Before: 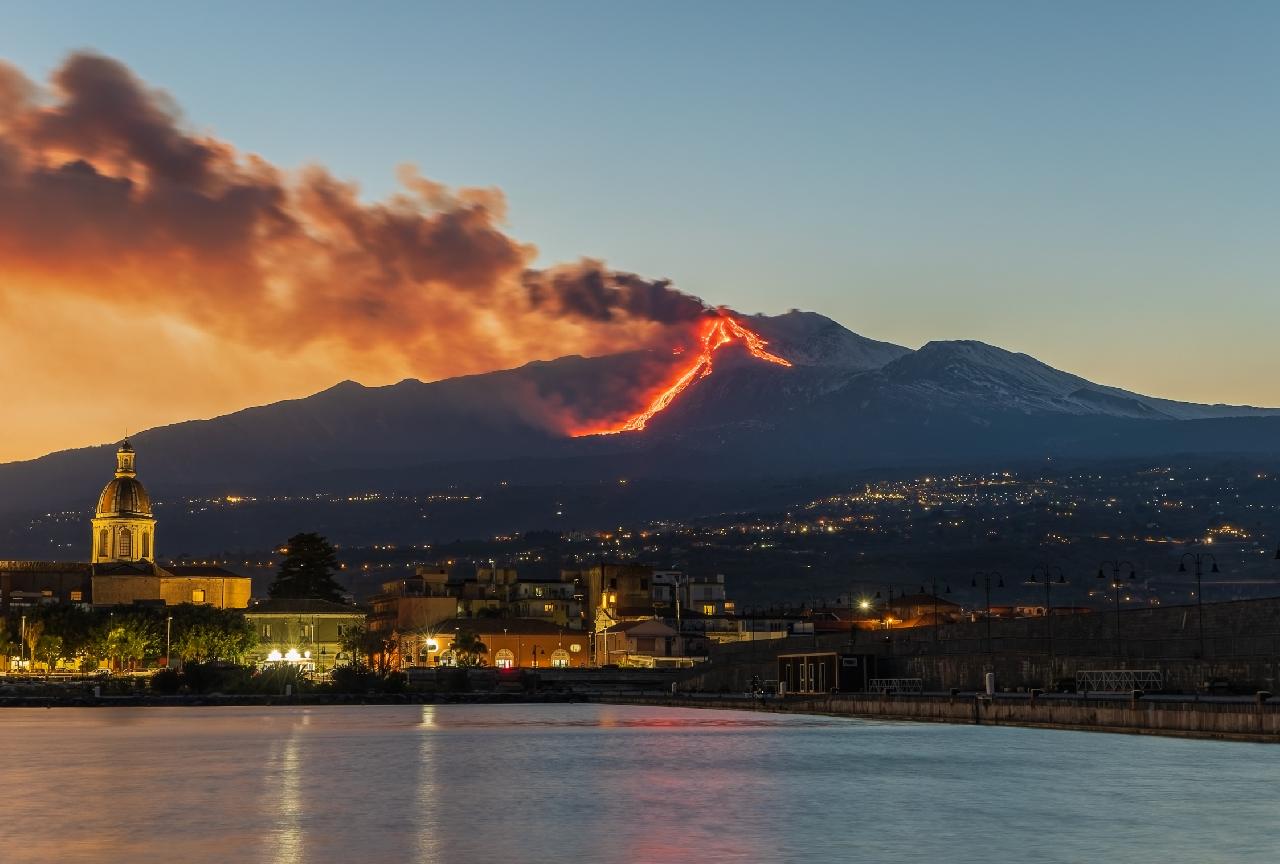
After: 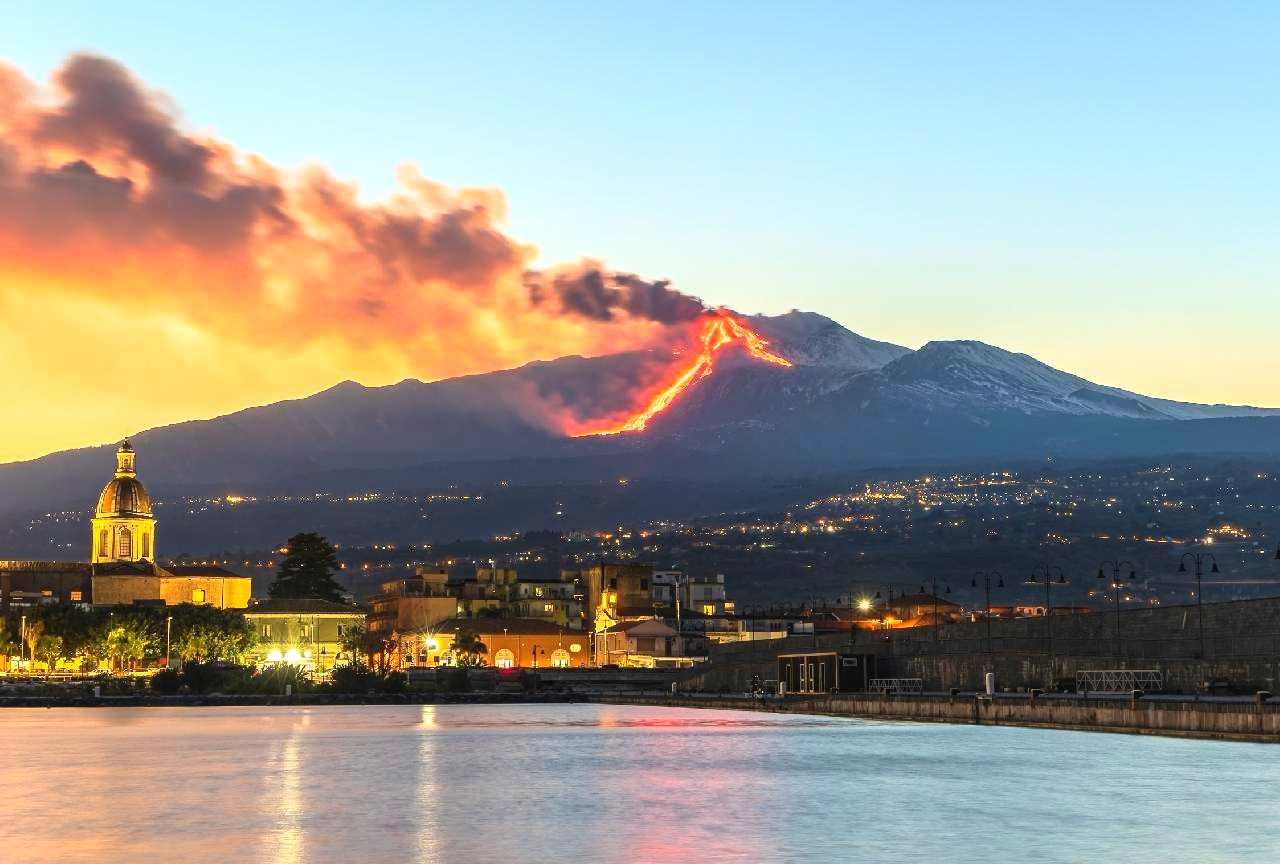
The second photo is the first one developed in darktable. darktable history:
contrast brightness saturation: contrast 0.2, brightness 0.15, saturation 0.14
exposure: black level correction 0, exposure 0.953 EV, compensate exposure bias true, compensate highlight preservation false
